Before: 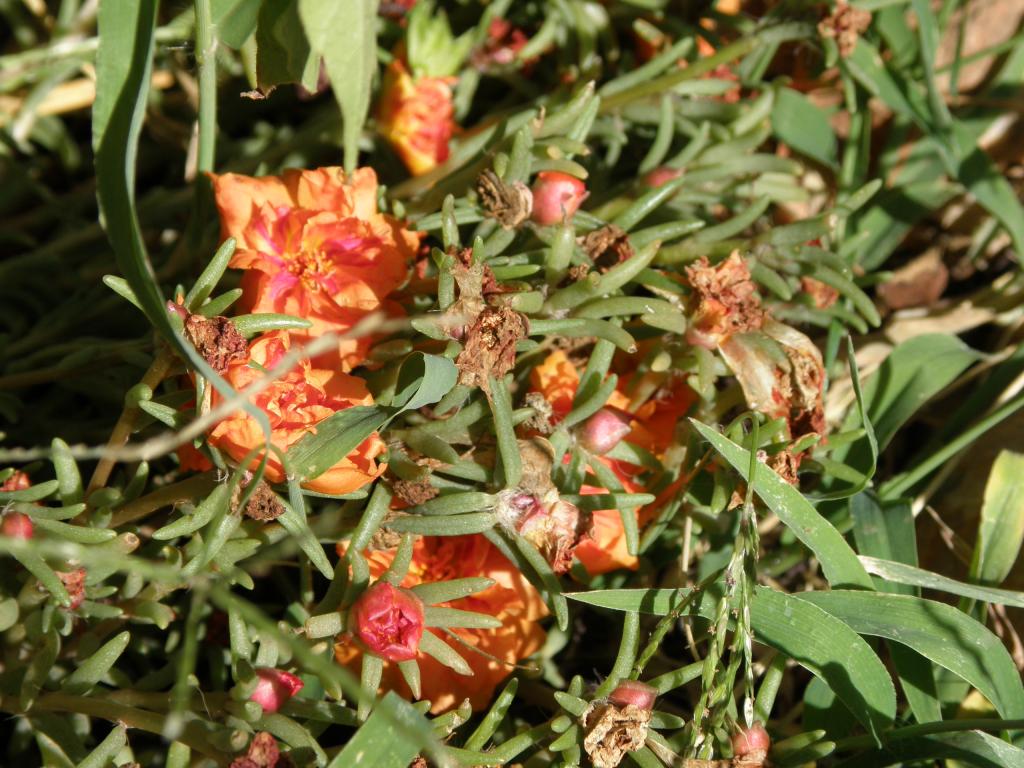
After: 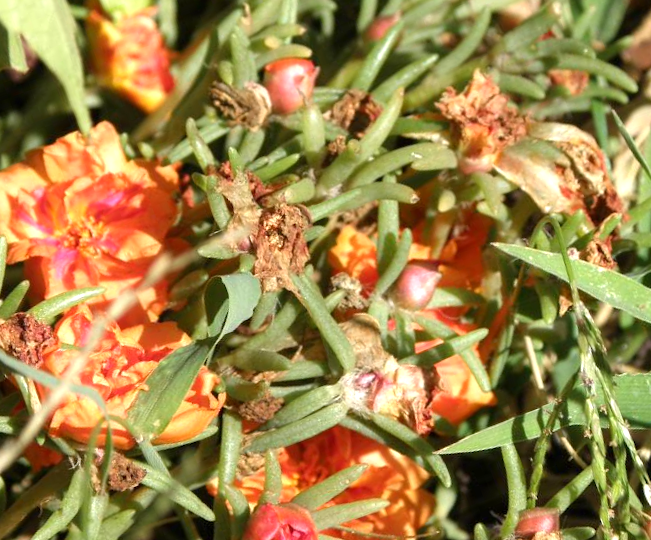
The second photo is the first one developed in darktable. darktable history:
crop and rotate: angle 20.6°, left 6.93%, right 3.702%, bottom 1.163%
exposure: exposure 0.495 EV, compensate exposure bias true, compensate highlight preservation false
